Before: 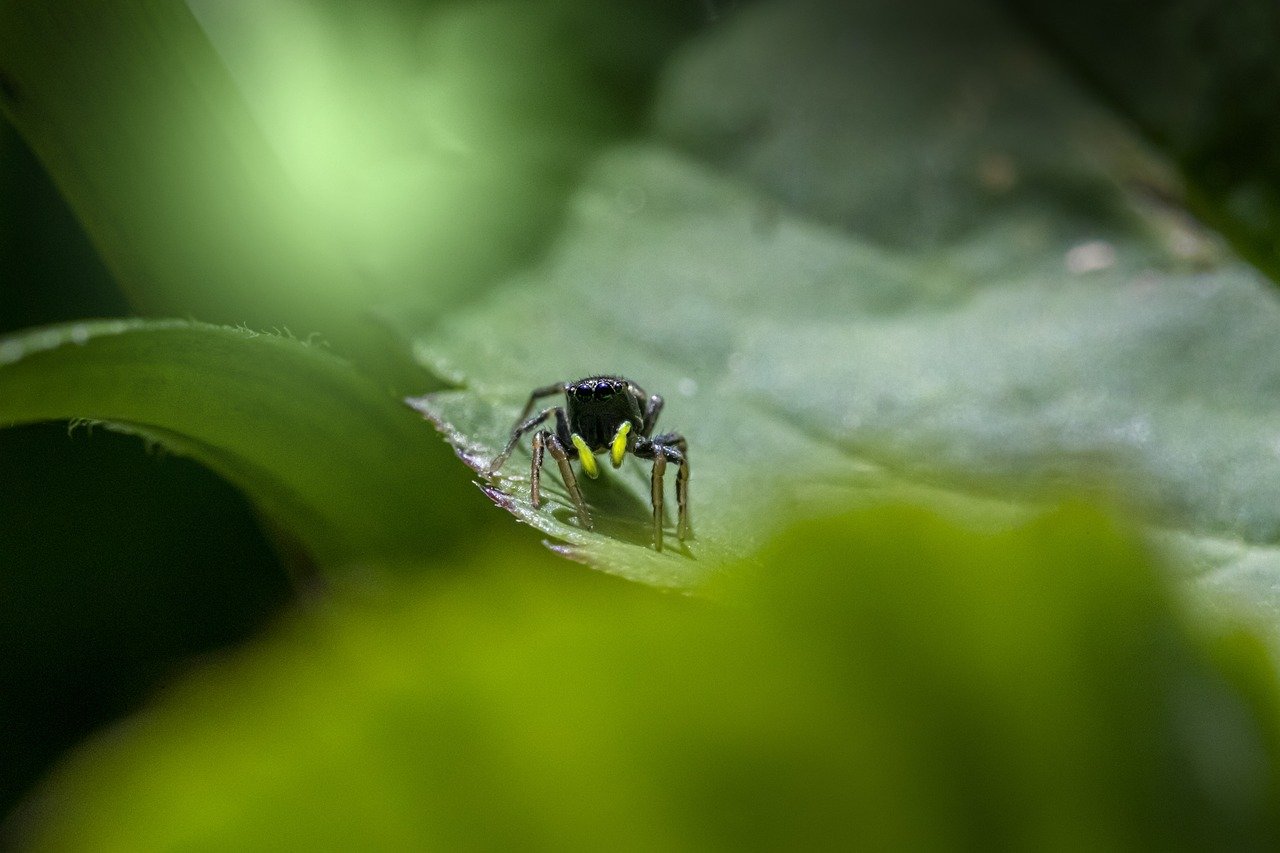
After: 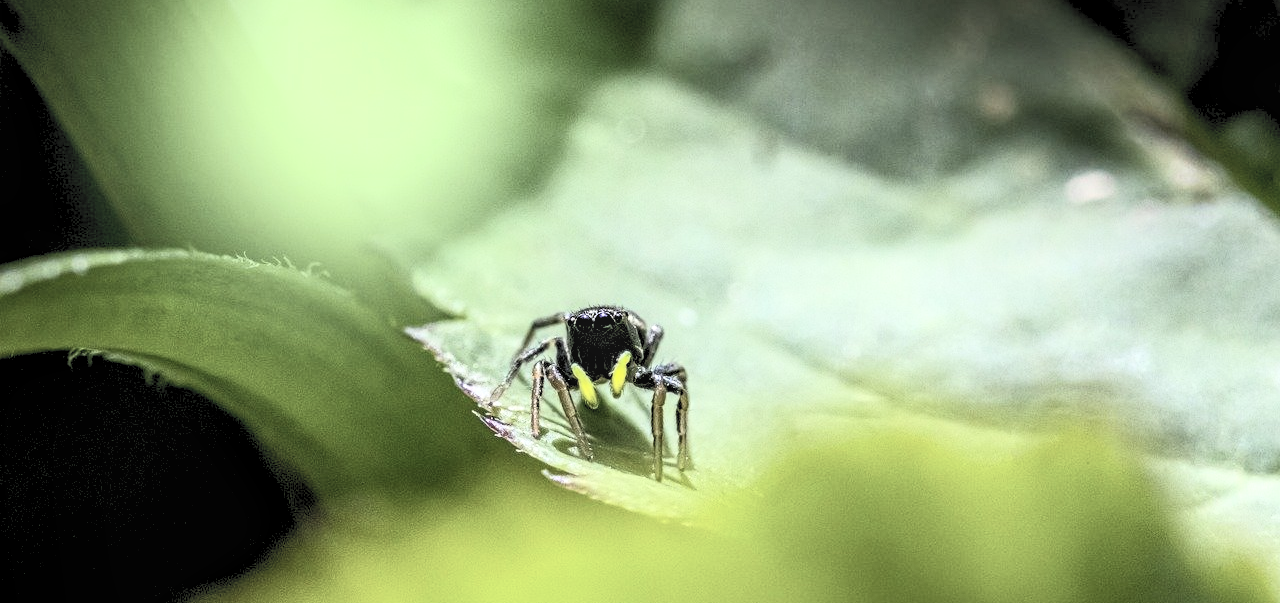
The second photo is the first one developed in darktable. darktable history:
crop and rotate: top 8.293%, bottom 20.996%
local contrast: on, module defaults
rgb levels: levels [[0.01, 0.419, 0.839], [0, 0.5, 1], [0, 0.5, 1]]
contrast brightness saturation: contrast 0.43, brightness 0.56, saturation -0.19
